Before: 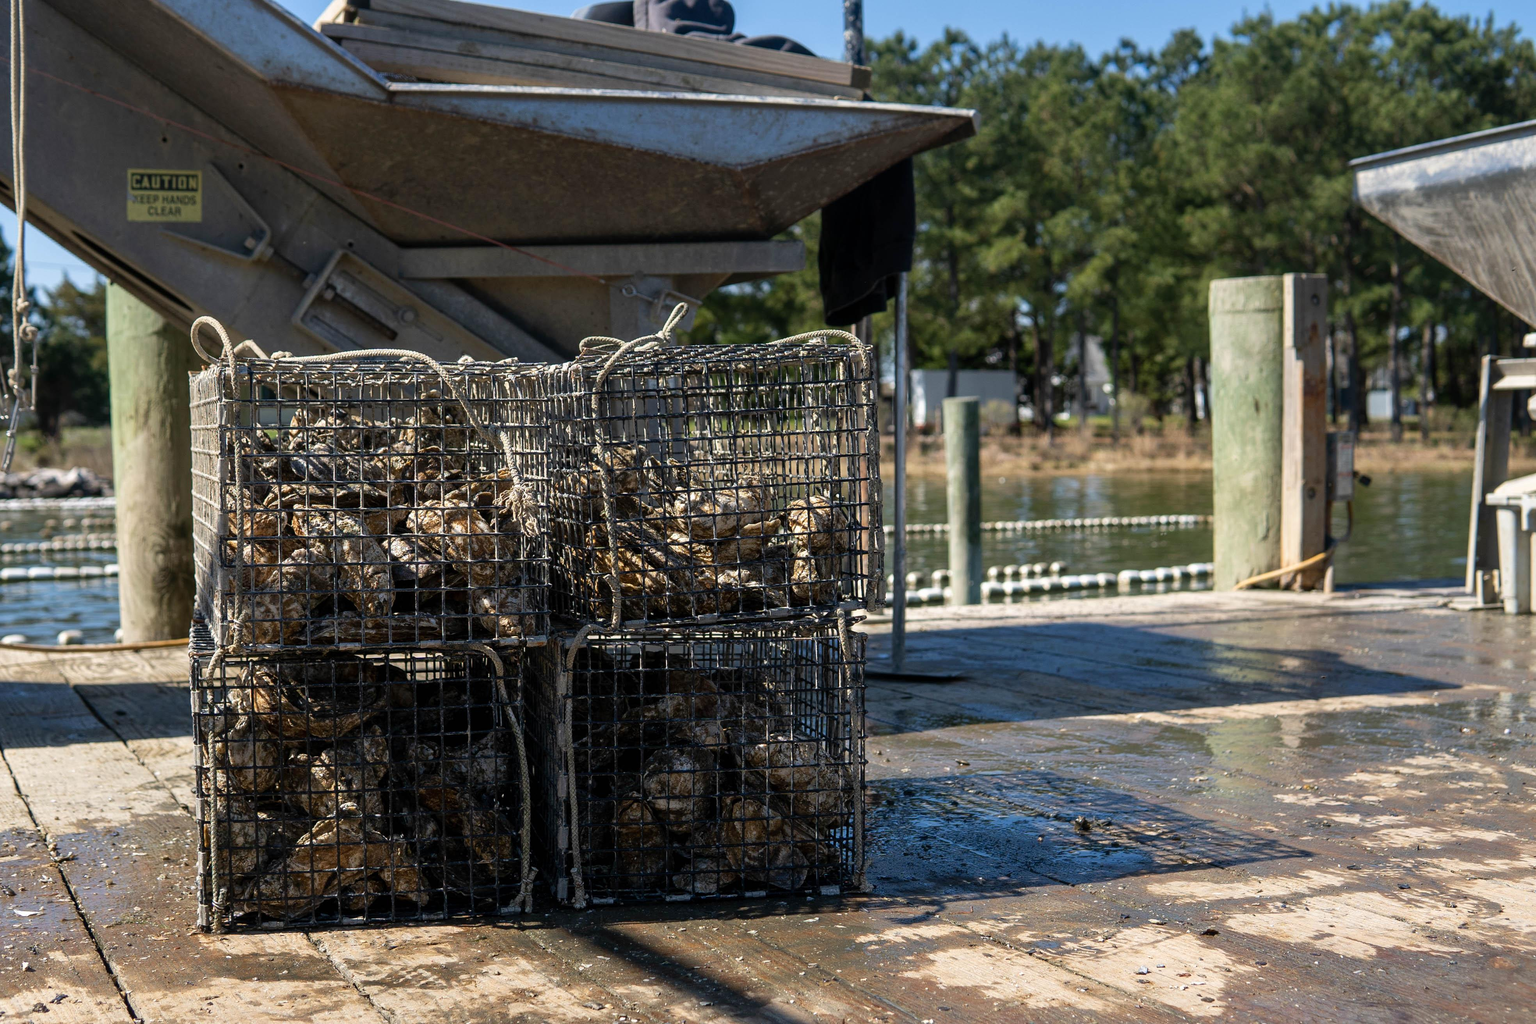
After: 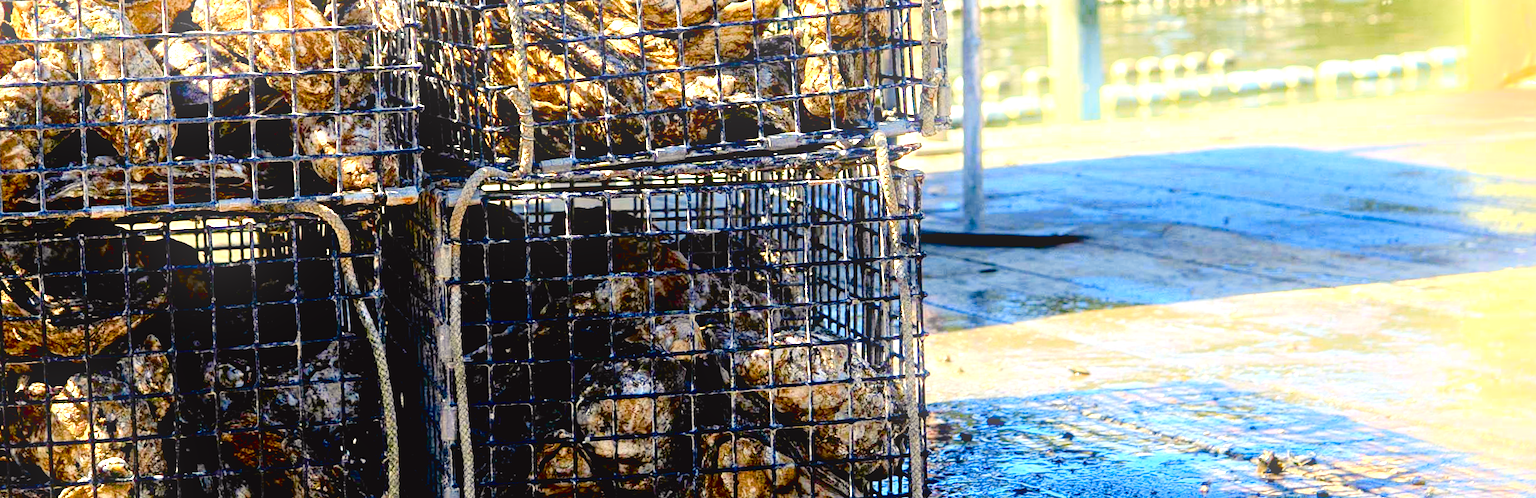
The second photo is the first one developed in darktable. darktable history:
tone equalizer: on, module defaults
tone curve: curves: ch0 [(0, 0) (0.058, 0.039) (0.168, 0.123) (0.282, 0.327) (0.45, 0.534) (0.676, 0.751) (0.89, 0.919) (1, 1)]; ch1 [(0, 0) (0.094, 0.081) (0.285, 0.299) (0.385, 0.403) (0.447, 0.455) (0.495, 0.496) (0.544, 0.552) (0.589, 0.612) (0.722, 0.728) (1, 1)]; ch2 [(0, 0) (0.257, 0.217) (0.43, 0.421) (0.498, 0.507) (0.531, 0.544) (0.56, 0.579) (0.625, 0.66) (1, 1)], color space Lab, independent channels, preserve colors none
bloom: size 15%, threshold 97%, strength 7%
crop: left 18.091%, top 51.13%, right 17.525%, bottom 16.85%
rotate and perspective: rotation -1.42°, crop left 0.016, crop right 0.984, crop top 0.035, crop bottom 0.965
color balance rgb: shadows lift › chroma 3%, shadows lift › hue 280.8°, power › hue 330°, highlights gain › chroma 3%, highlights gain › hue 75.6°, global offset › luminance 0.7%, perceptual saturation grading › global saturation 20%, perceptual saturation grading › highlights -25%, perceptual saturation grading › shadows 50%, global vibrance 20.33%
exposure: black level correction 0.005, exposure 2.084 EV, compensate highlight preservation false
